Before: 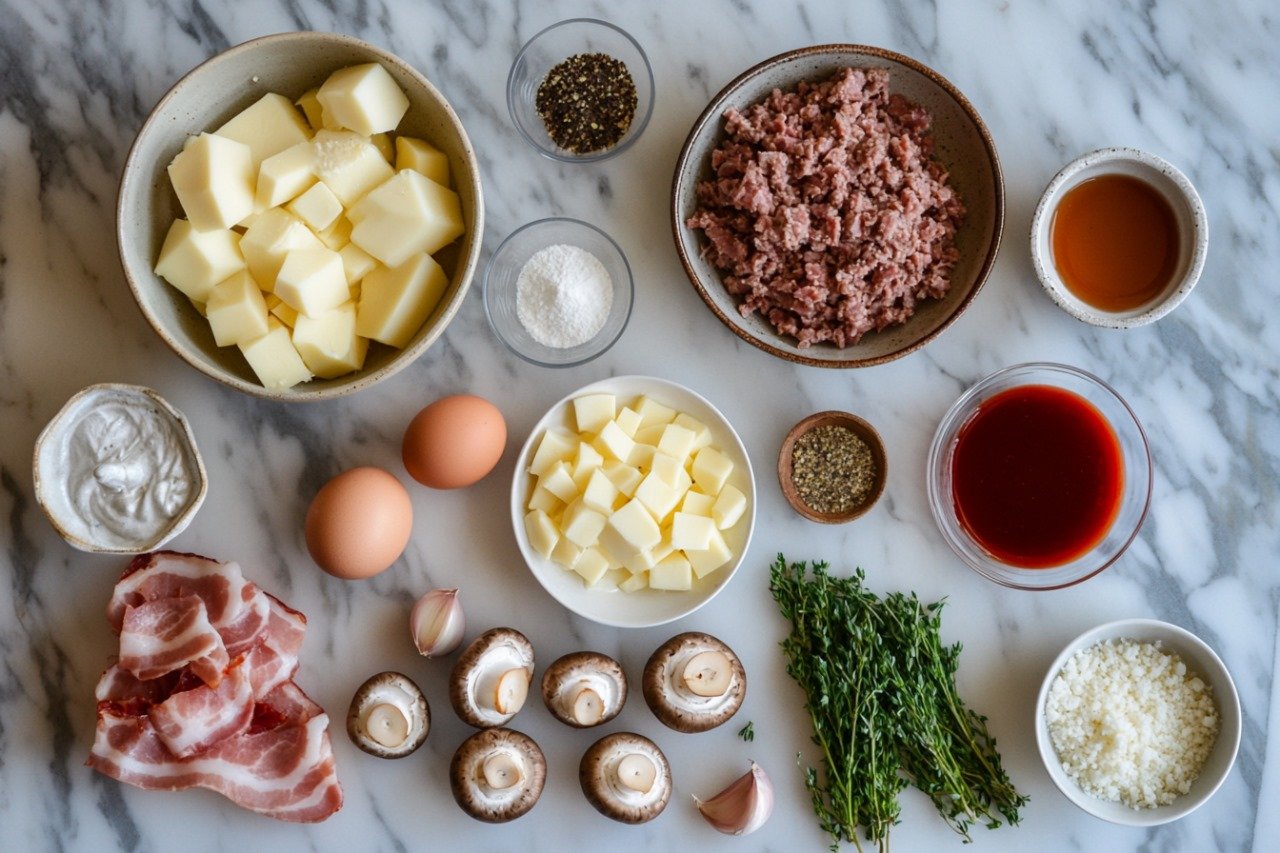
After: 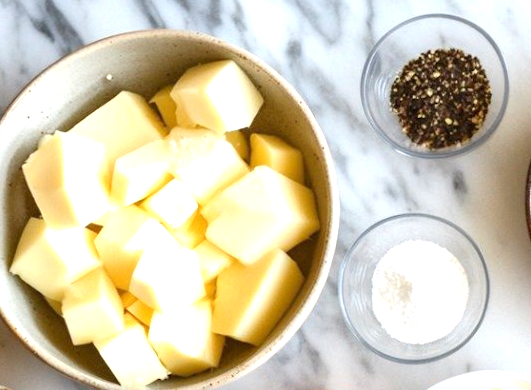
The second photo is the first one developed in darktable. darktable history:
exposure: exposure 1.15 EV, compensate highlight preservation false
rotate and perspective: rotation -0.45°, automatic cropping original format, crop left 0.008, crop right 0.992, crop top 0.012, crop bottom 0.988
crop and rotate: left 10.817%, top 0.062%, right 47.194%, bottom 53.626%
